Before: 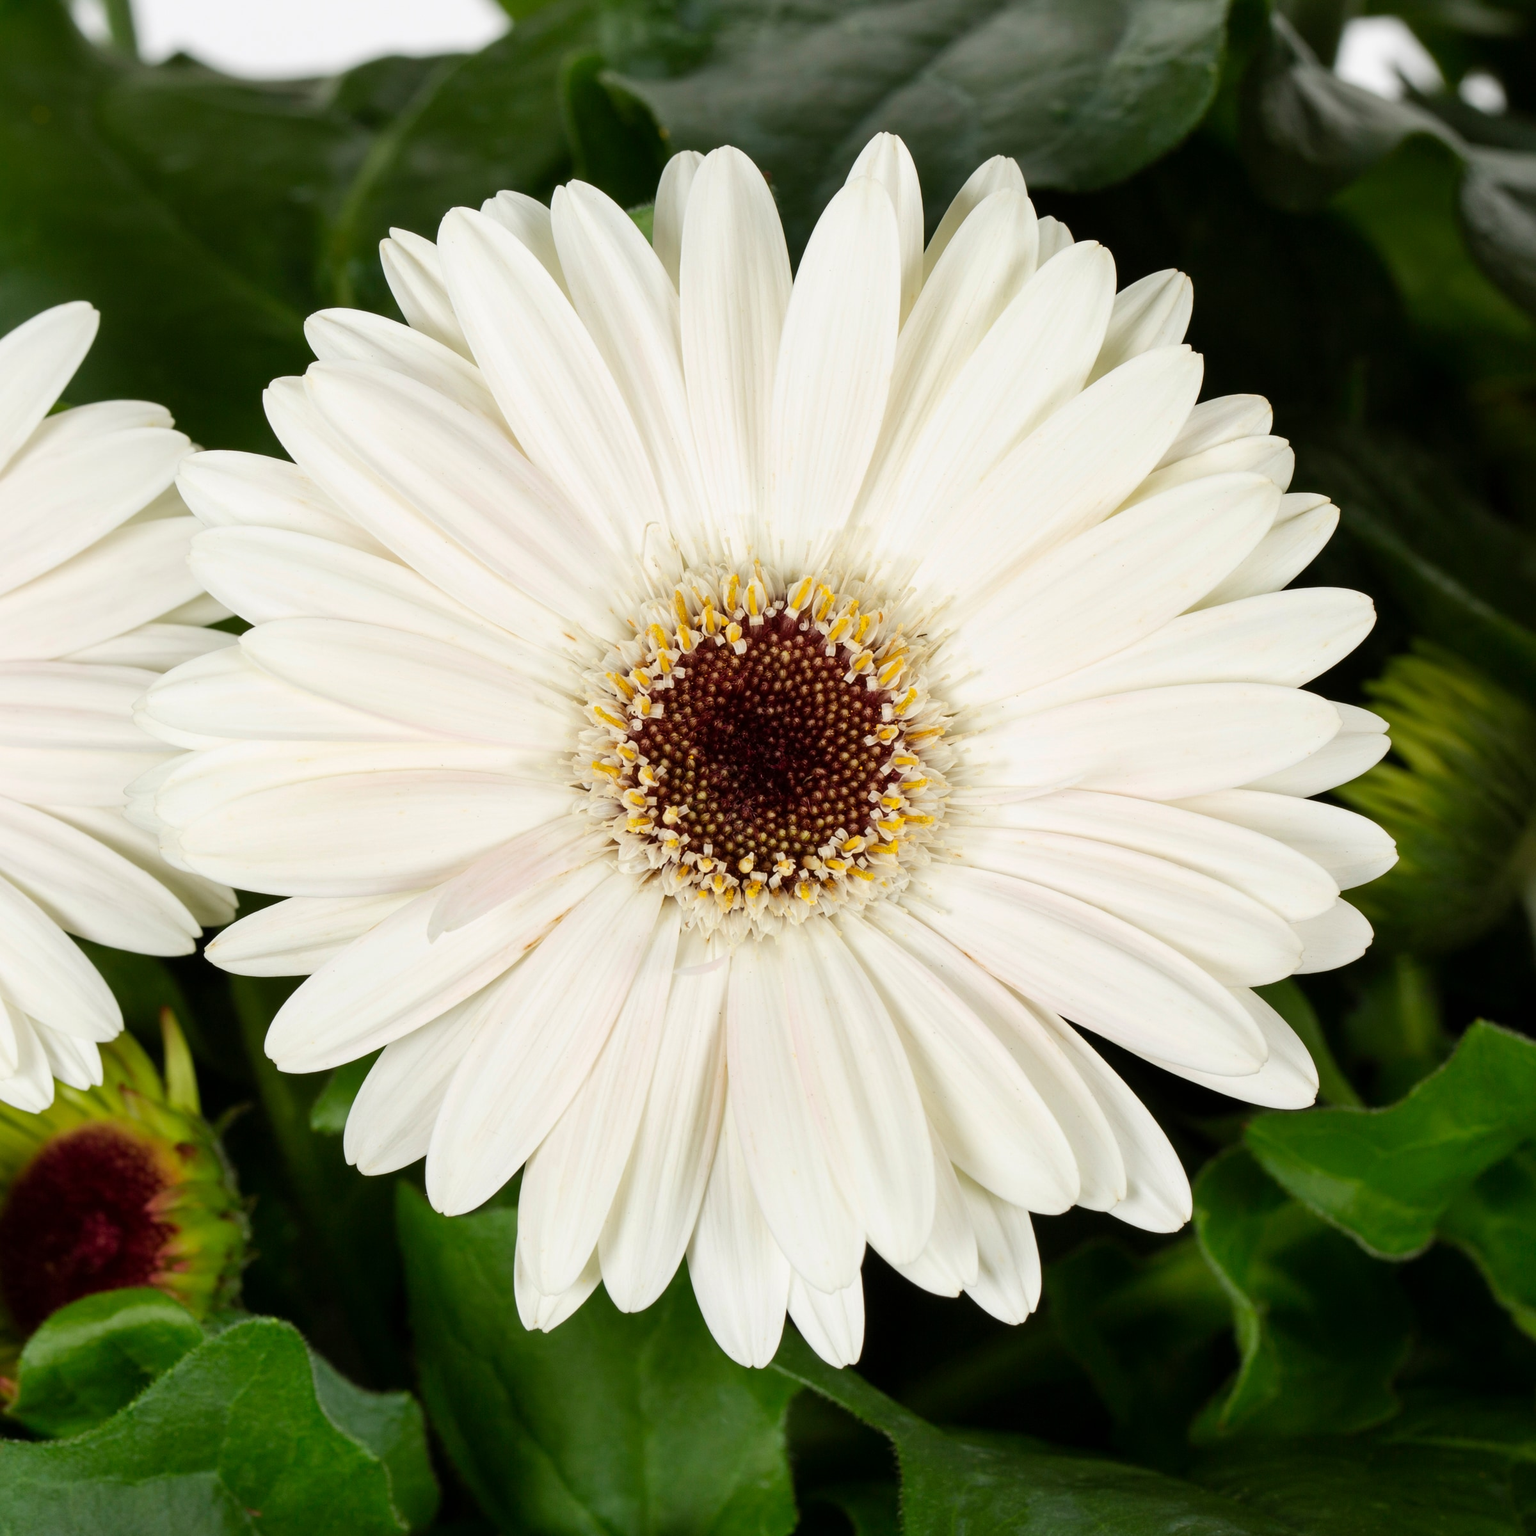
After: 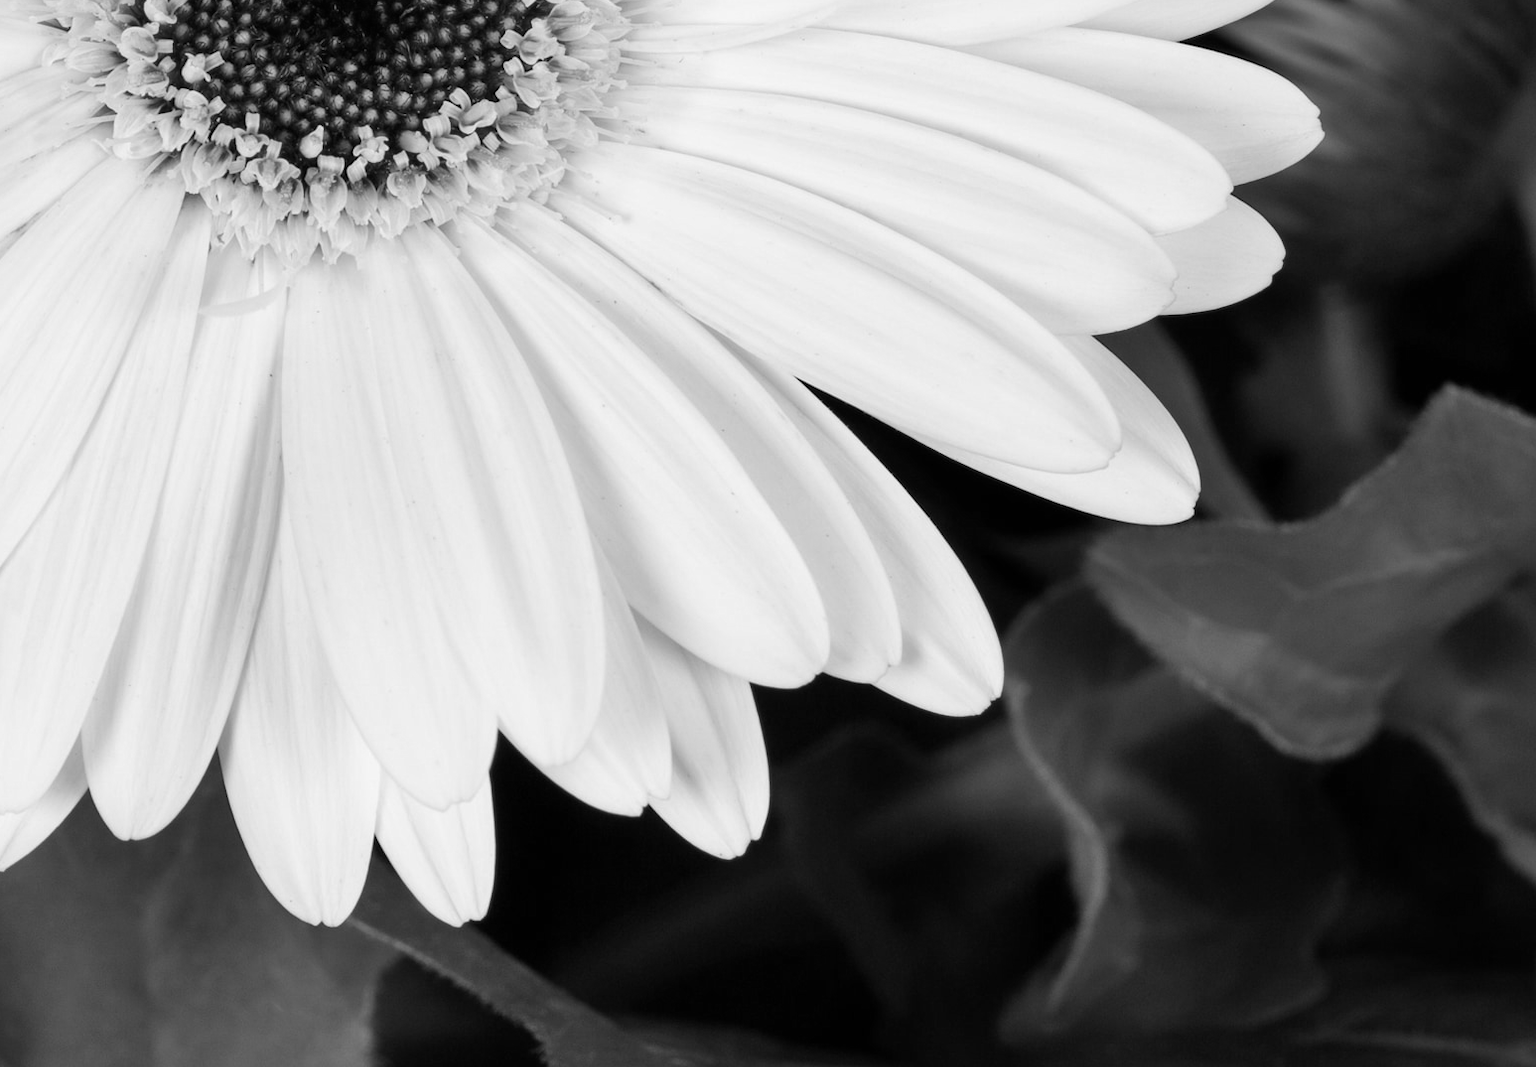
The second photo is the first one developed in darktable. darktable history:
crop and rotate: left 35.509%, top 50.238%, bottom 4.934%
monochrome: a 2.21, b -1.33, size 2.2
